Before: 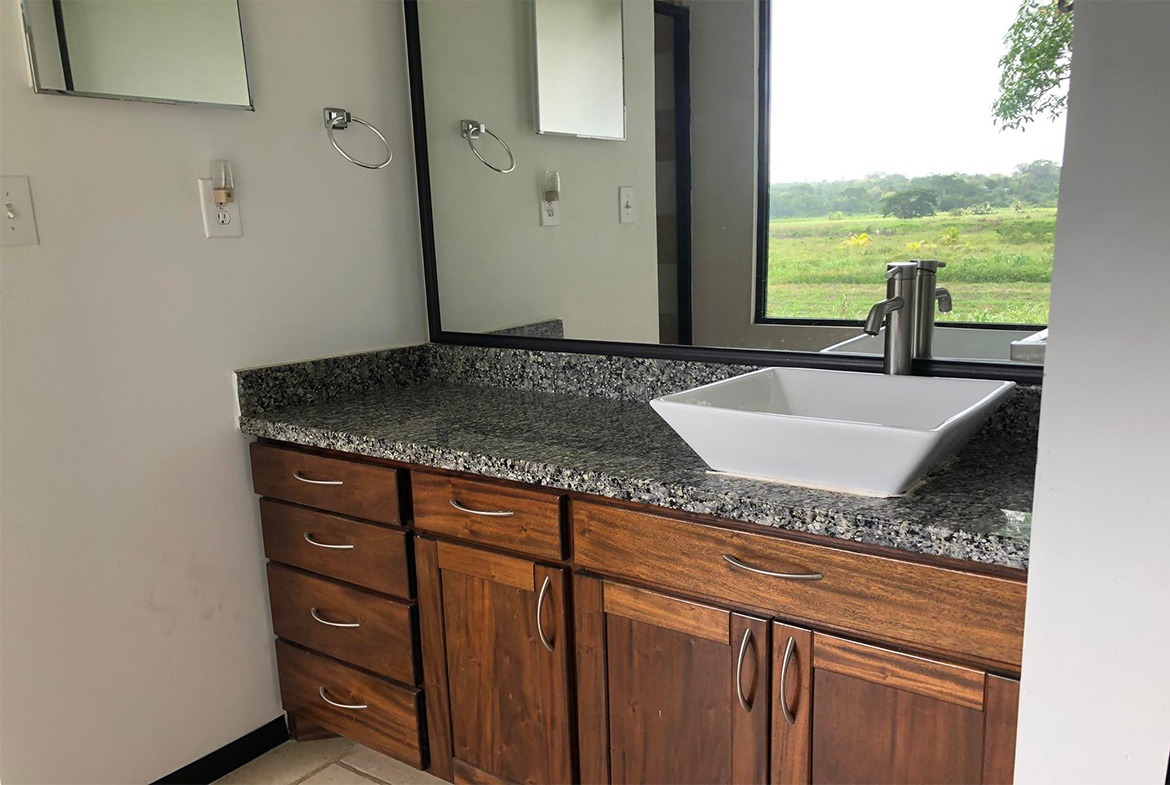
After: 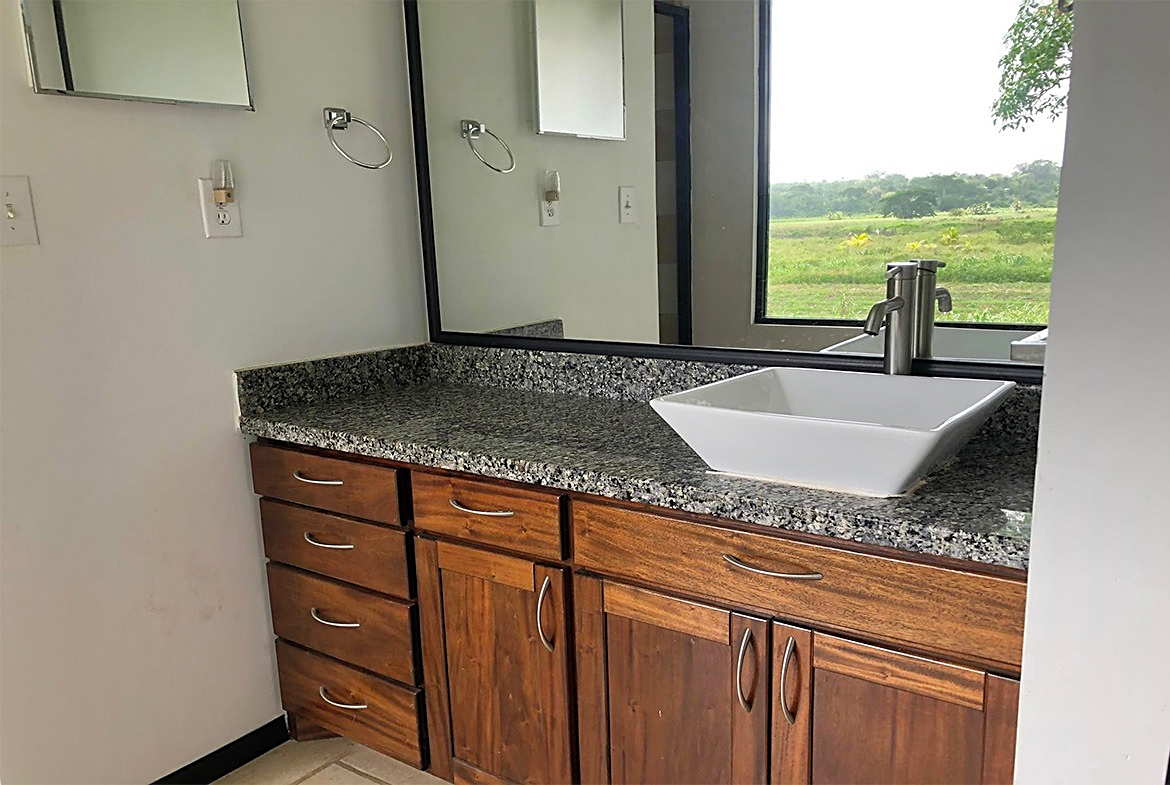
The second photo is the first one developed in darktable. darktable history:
sharpen: on, module defaults
tone curve: curves: ch0 [(0, 0) (0.004, 0.002) (0.02, 0.013) (0.218, 0.218) (0.664, 0.718) (0.832, 0.873) (1, 1)], preserve colors none
shadows and highlights: on, module defaults
